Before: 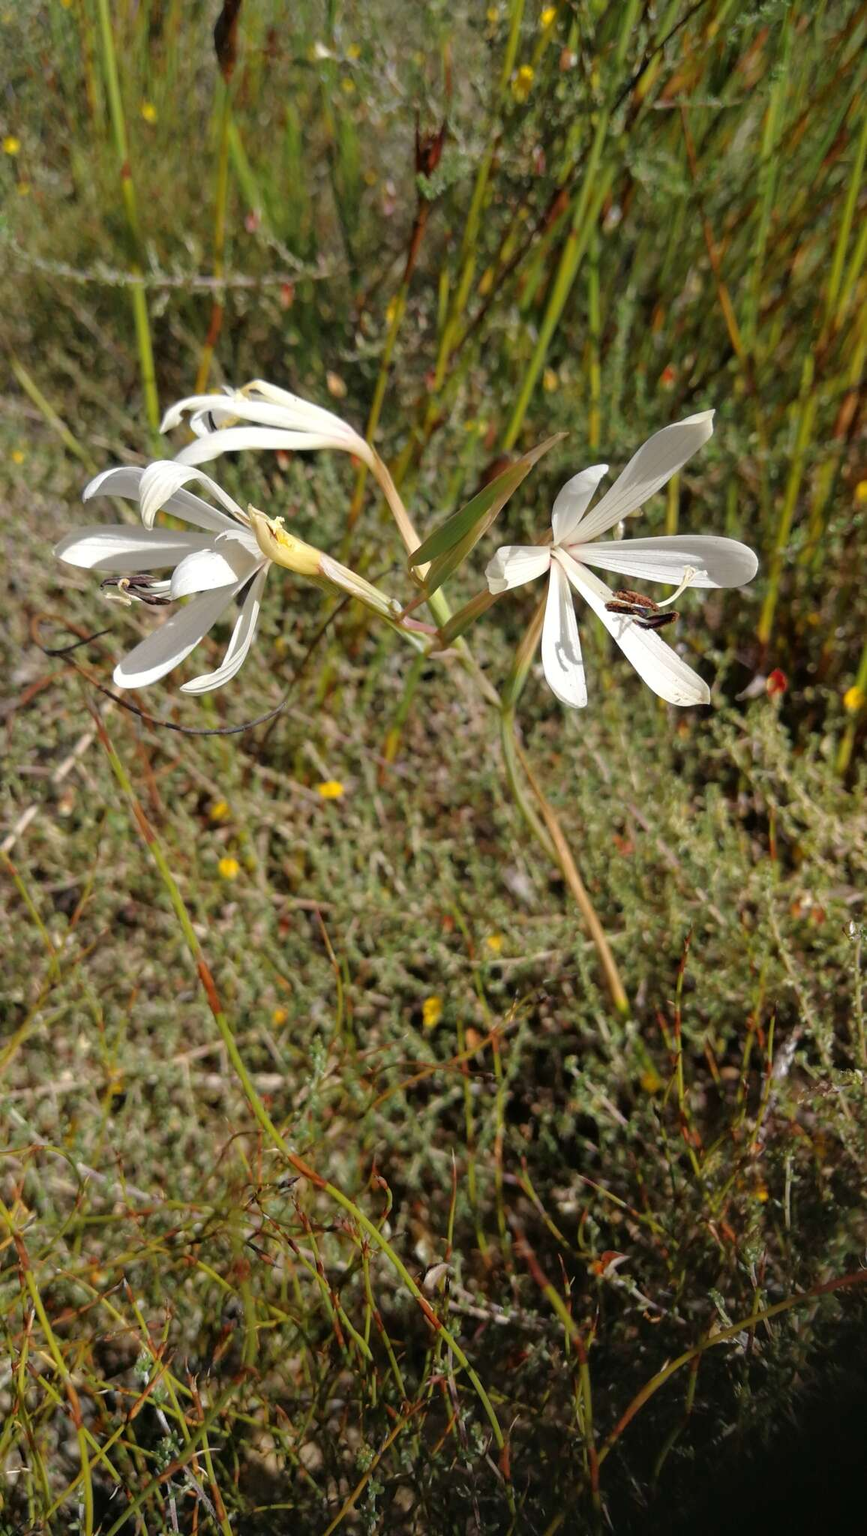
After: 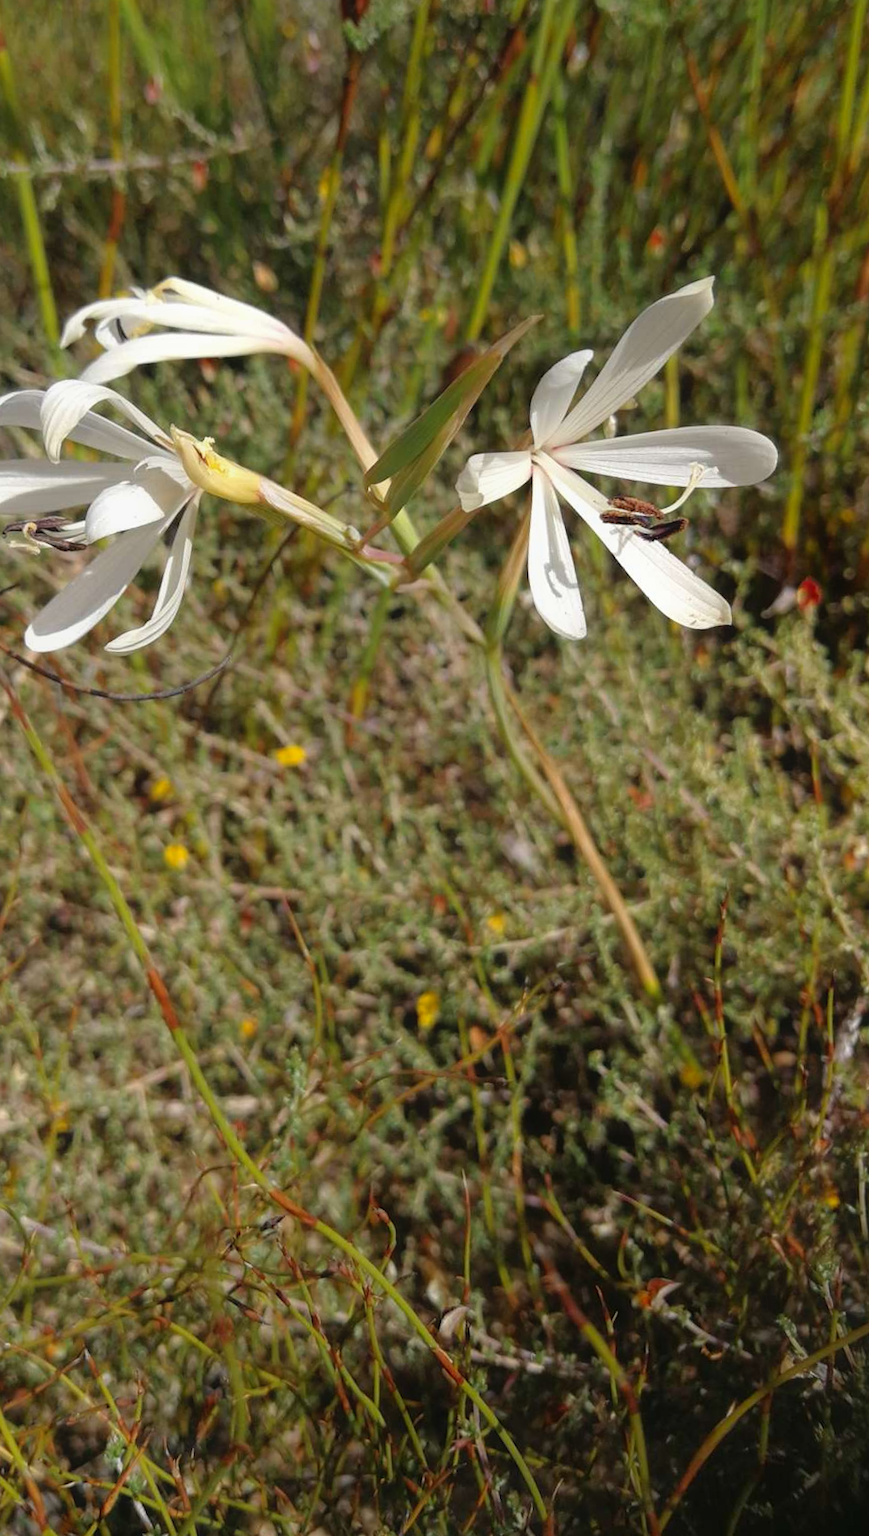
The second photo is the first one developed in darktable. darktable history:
contrast equalizer: octaves 7, y [[0.5, 0.488, 0.462, 0.461, 0.491, 0.5], [0.5 ×6], [0.5 ×6], [0 ×6], [0 ×6]]
crop and rotate: angle 3.84°, left 5.461%, top 5.696%
